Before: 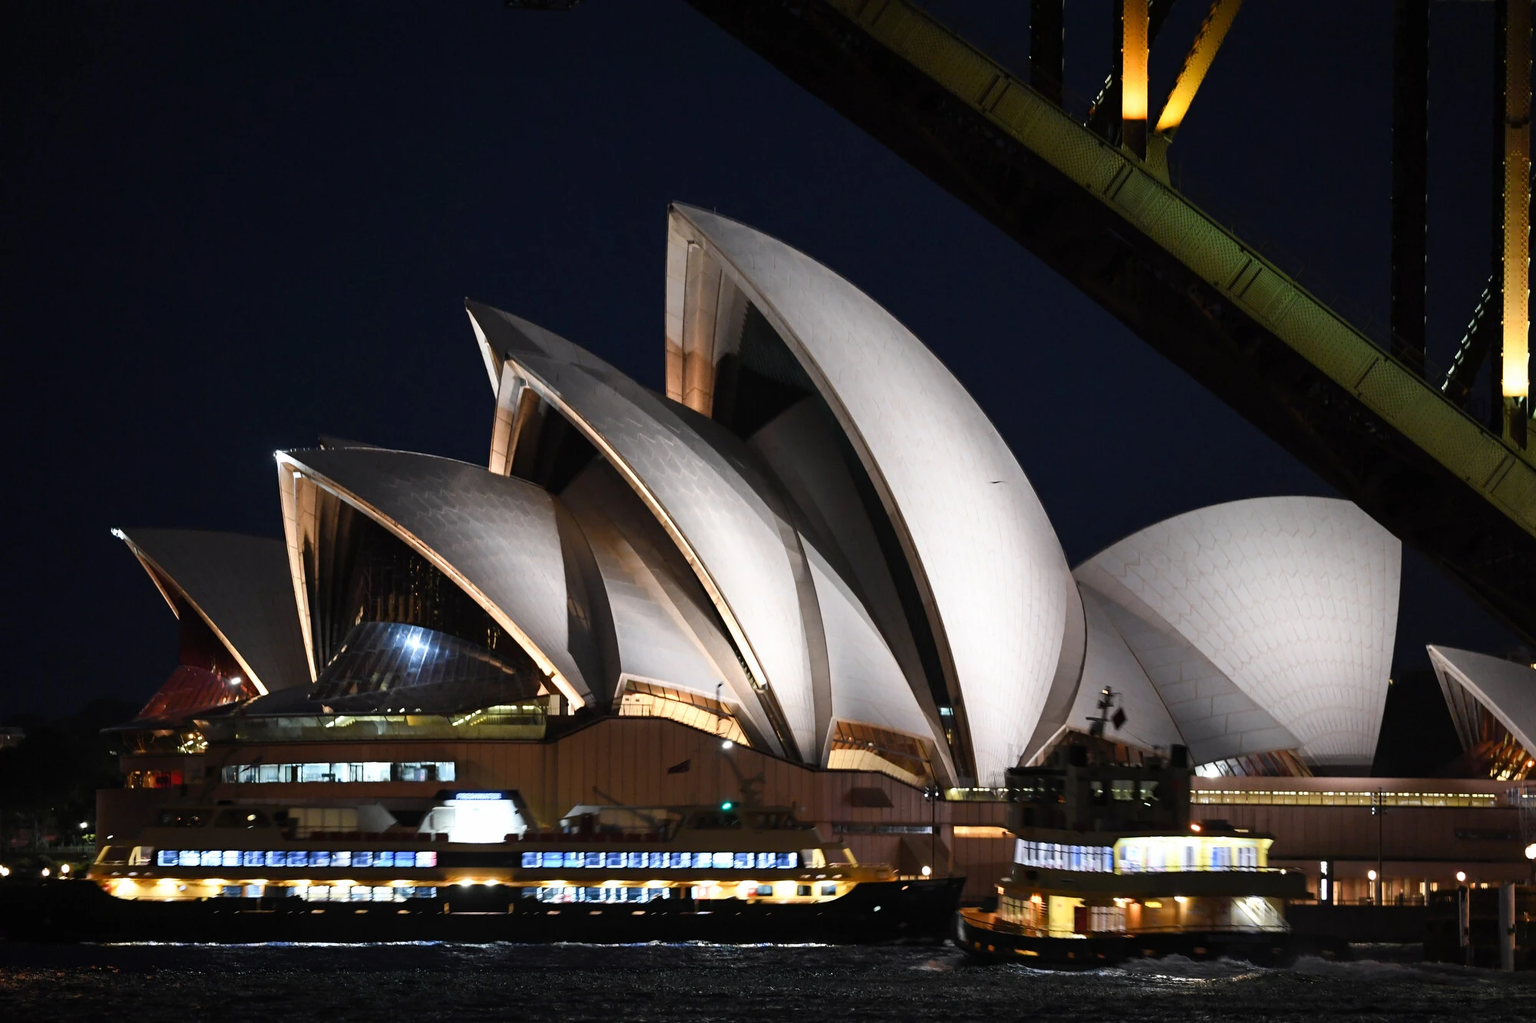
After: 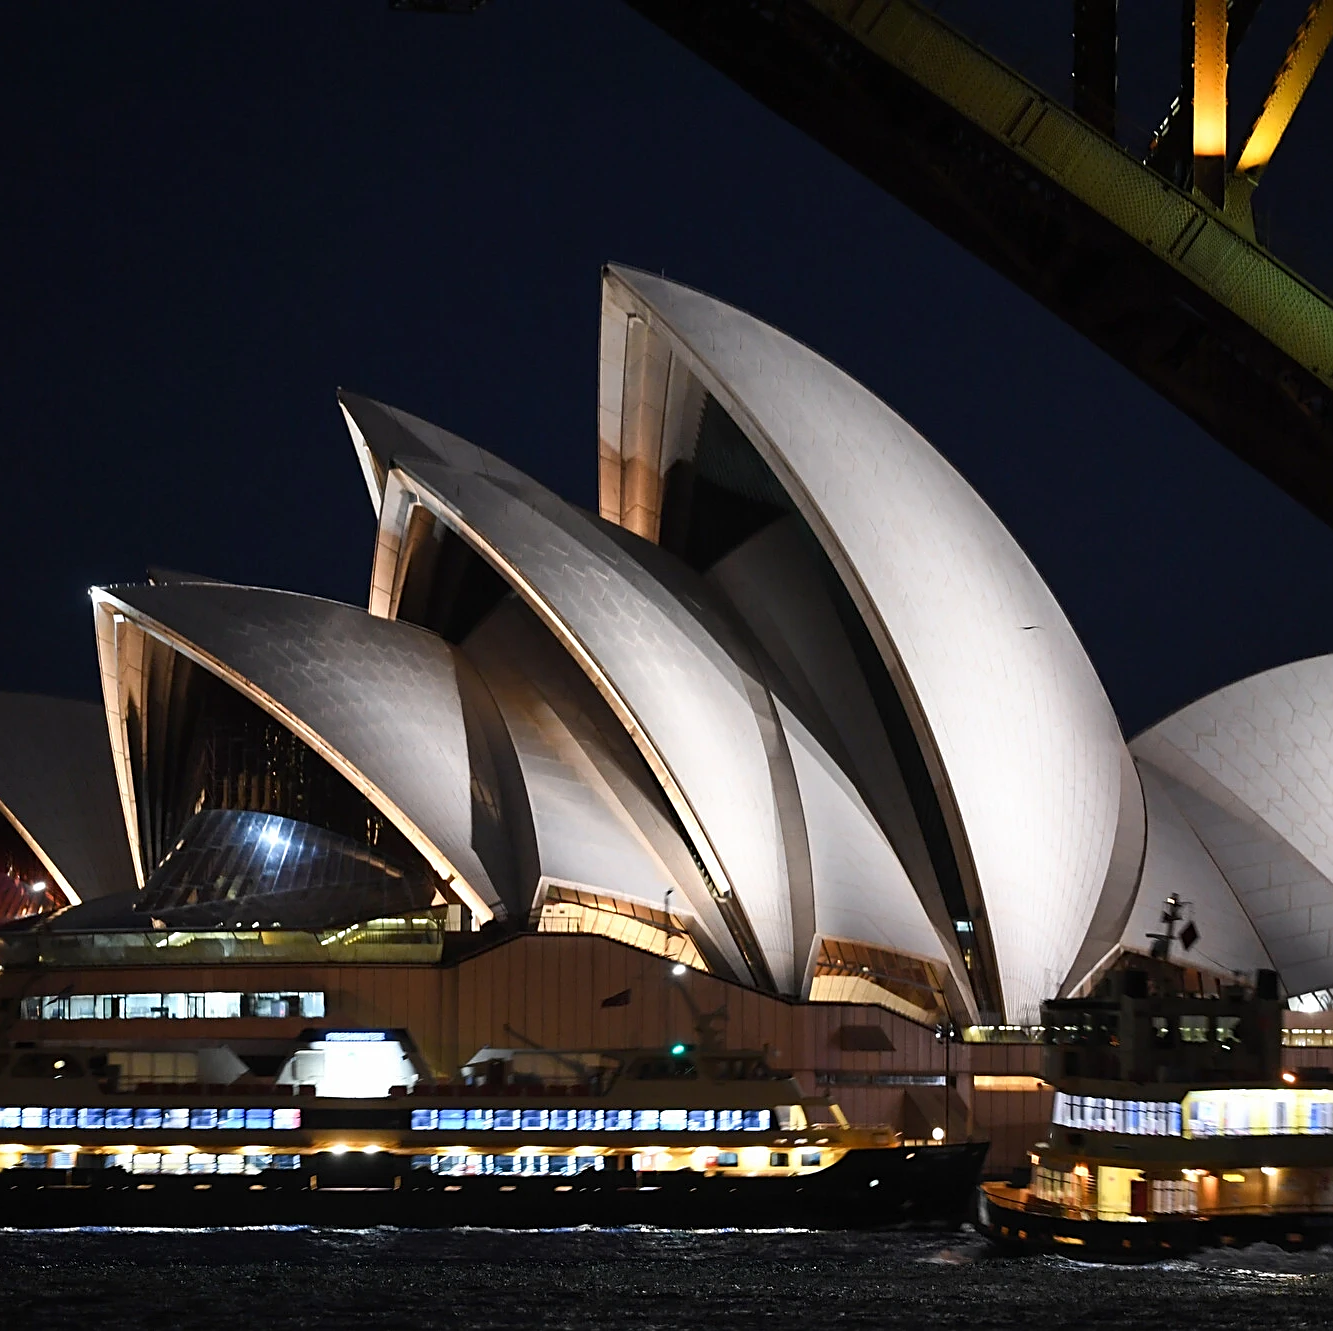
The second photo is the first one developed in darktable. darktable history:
crop and rotate: left 13.409%, right 19.924%
sharpen: on, module defaults
